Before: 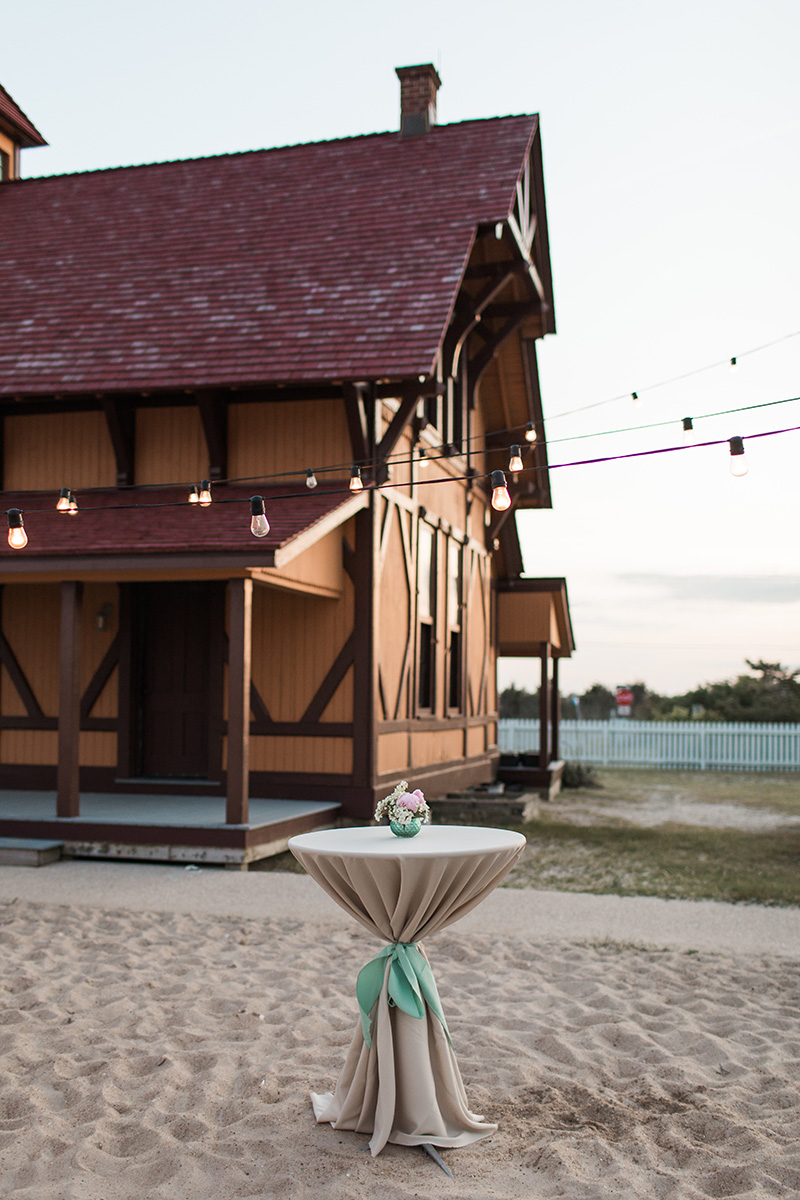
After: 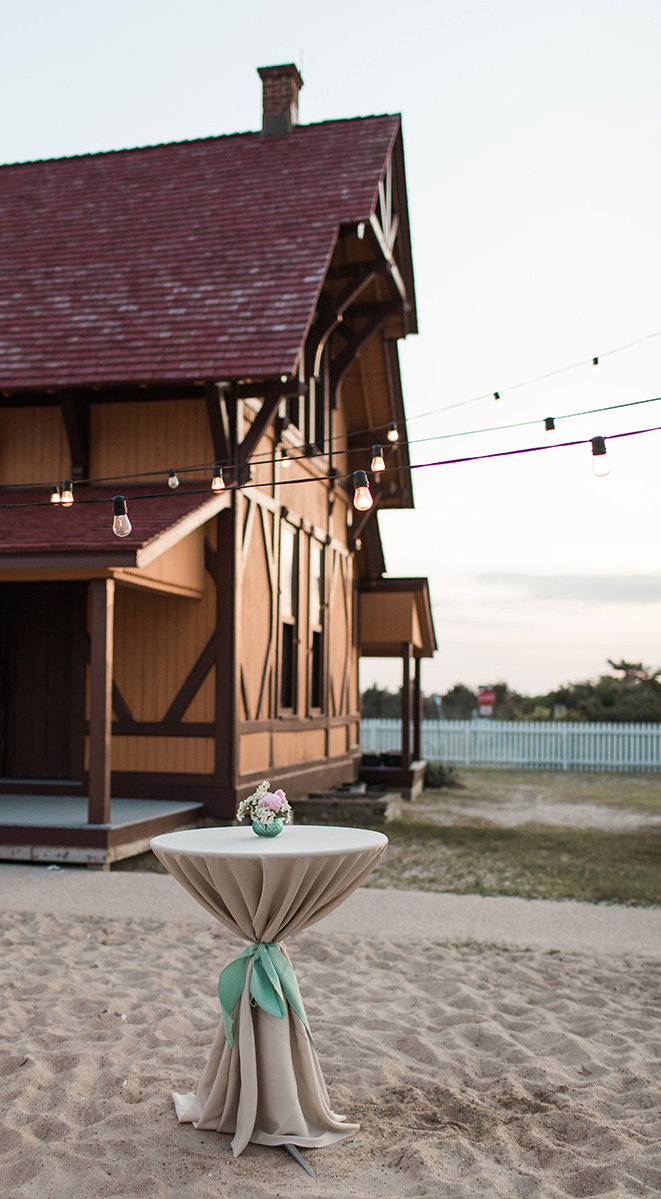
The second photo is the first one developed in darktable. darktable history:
base curve: curves: ch0 [(0, 0) (0.472, 0.455) (1, 1)], preserve colors none
crop: left 17.331%, bottom 0.041%
